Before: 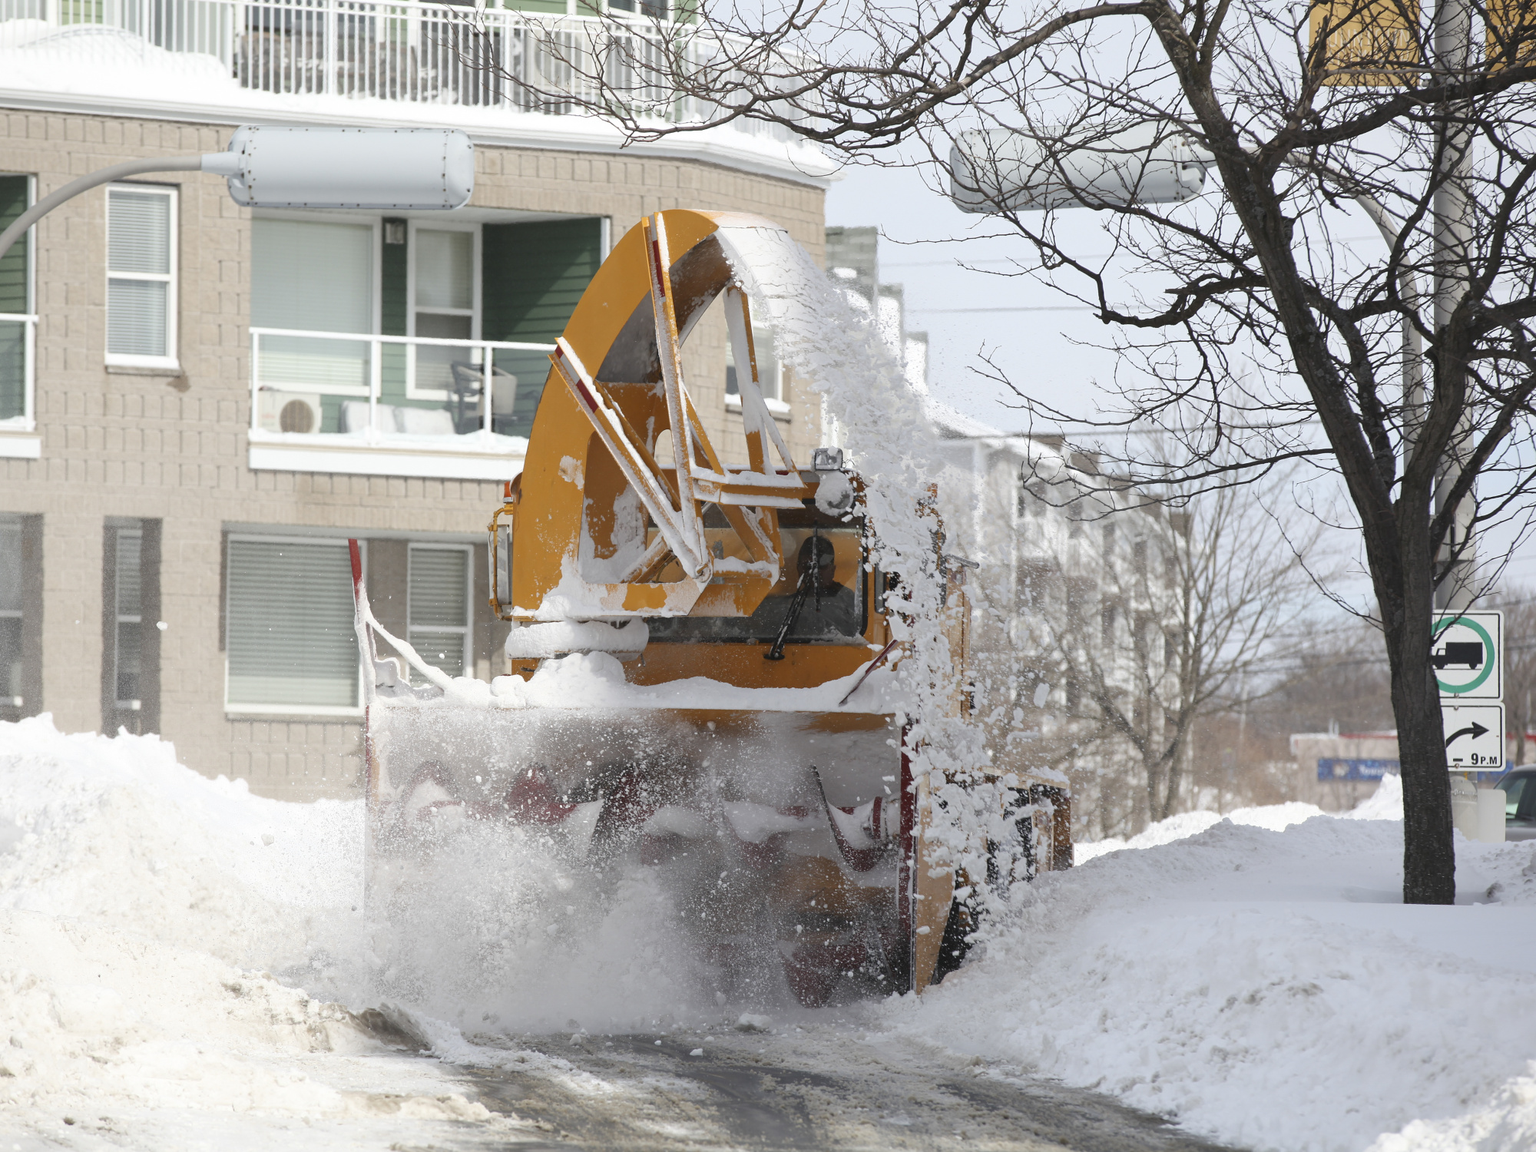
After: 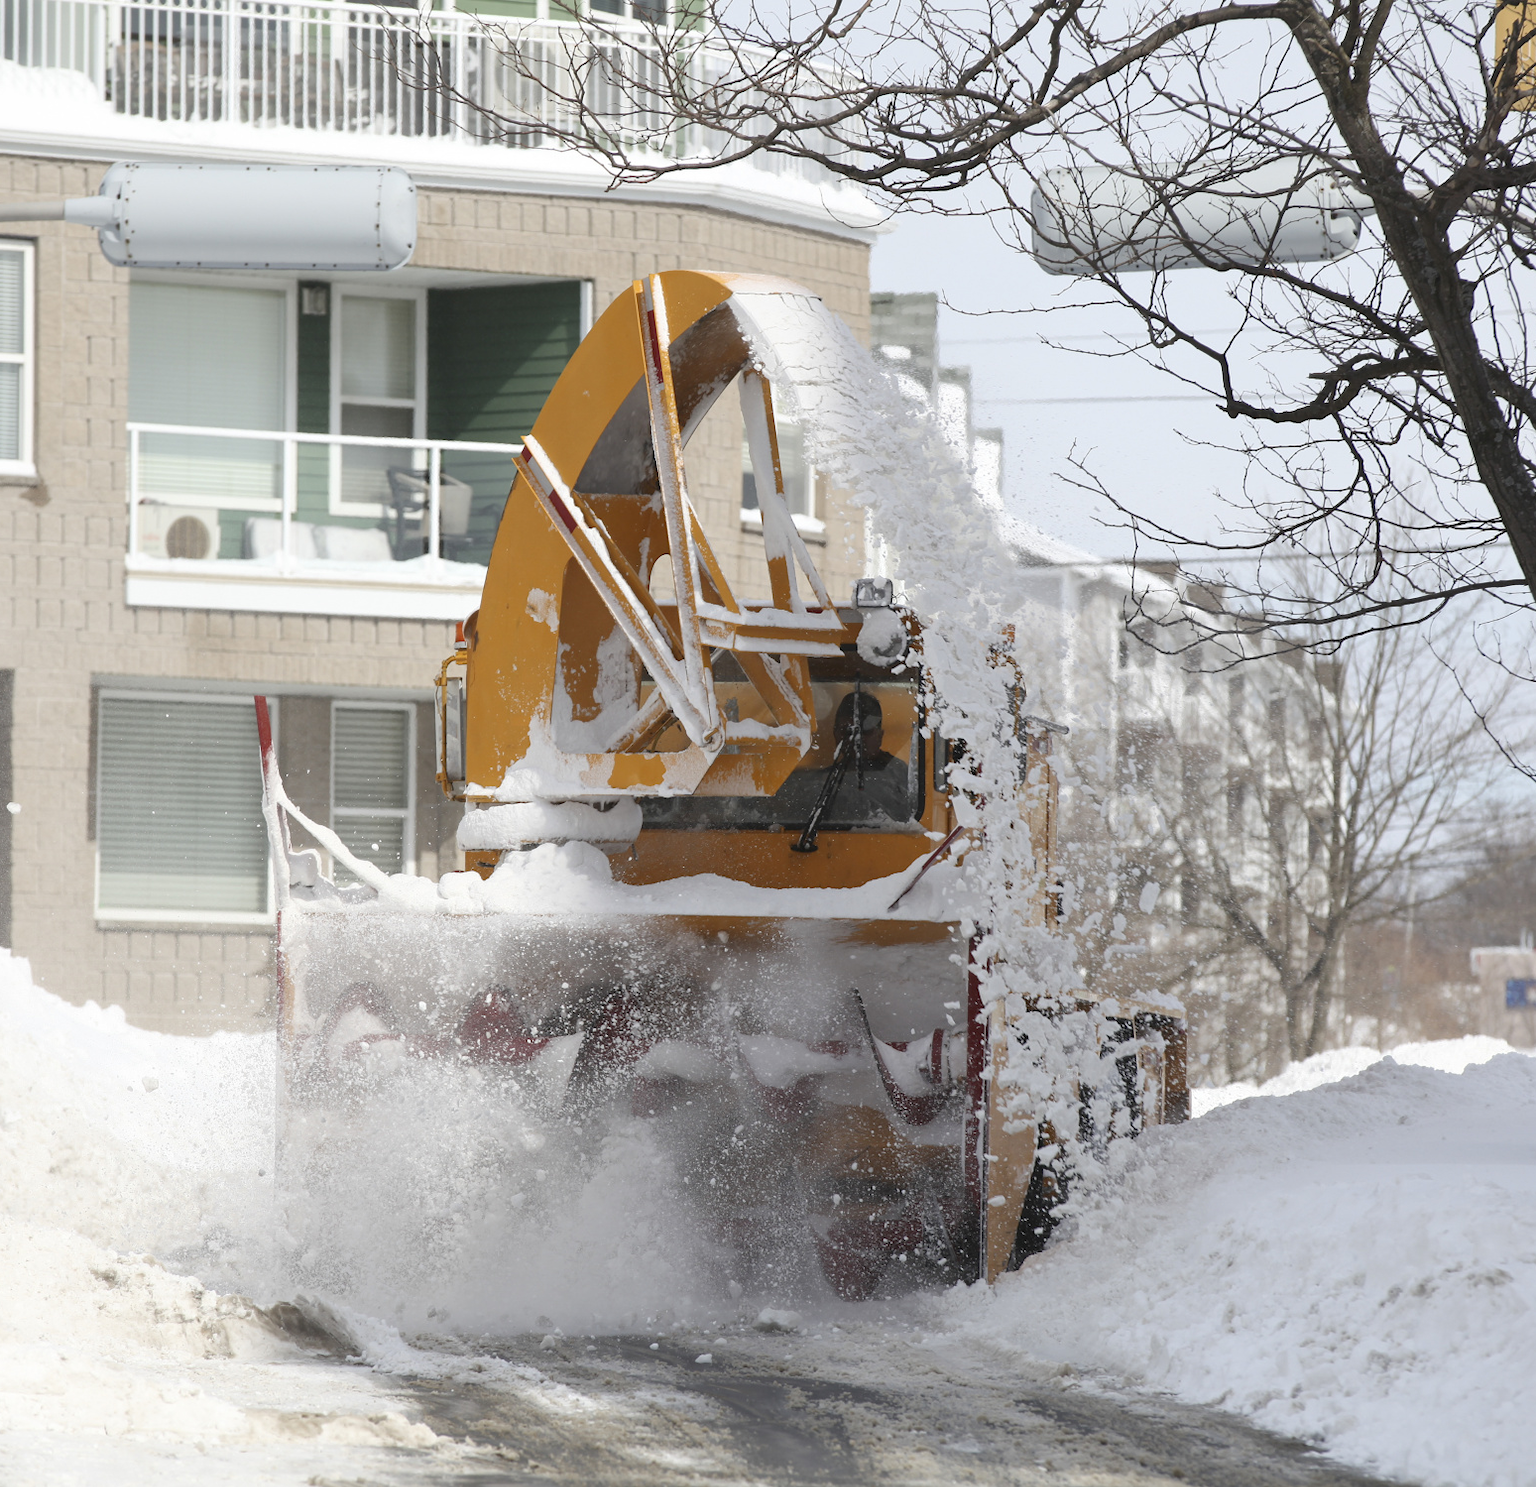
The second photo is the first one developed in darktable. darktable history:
crop: left 9.88%, right 12.664%
tone equalizer: on, module defaults
